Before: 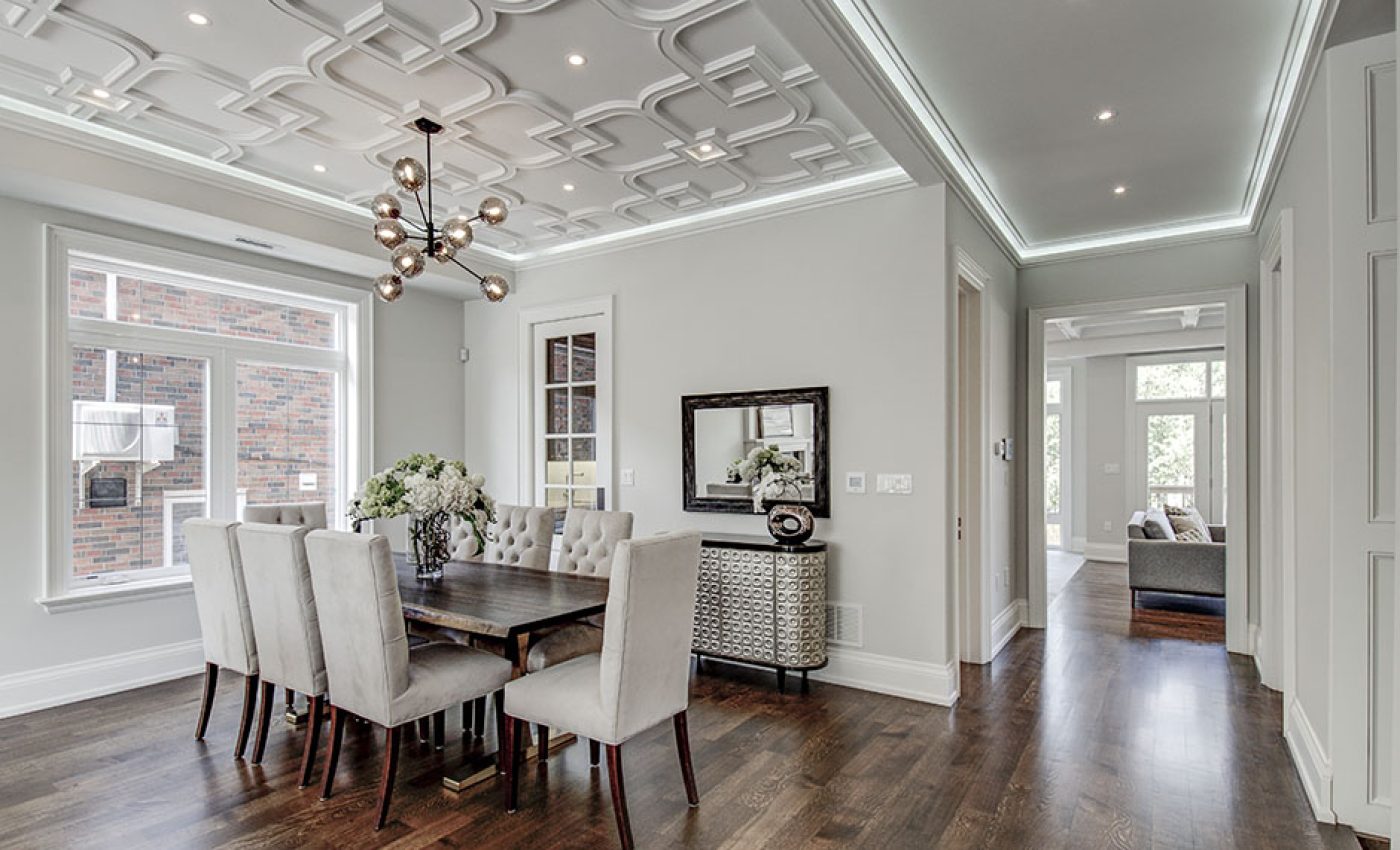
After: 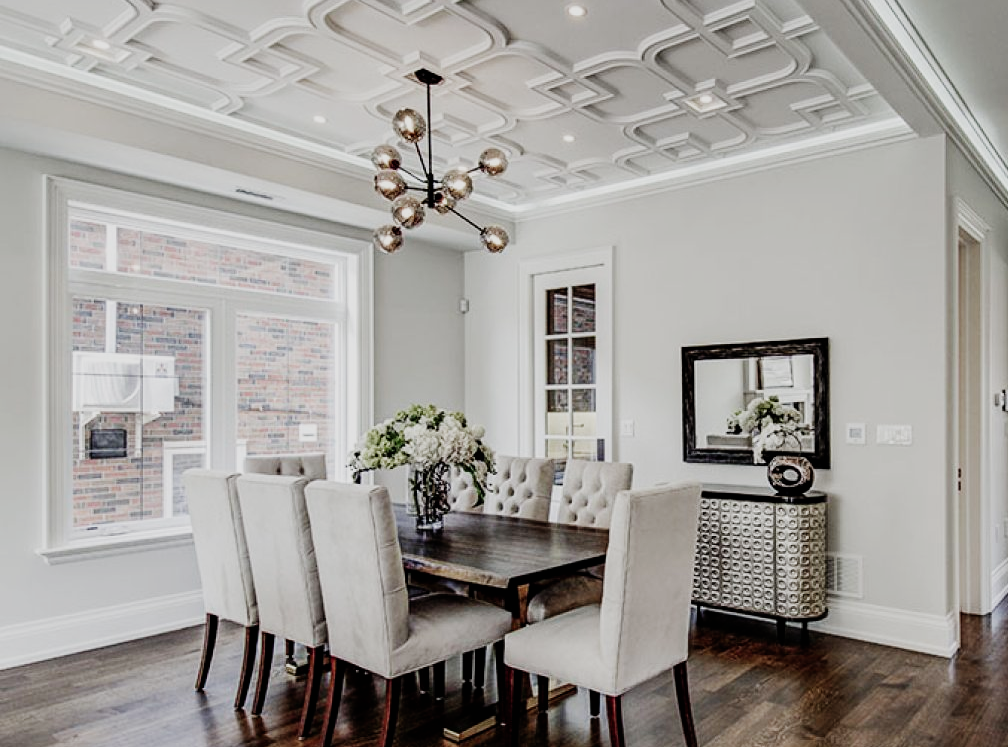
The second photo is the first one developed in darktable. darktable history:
sigmoid: contrast 1.7, skew -0.2, preserve hue 0%, red attenuation 0.1, red rotation 0.035, green attenuation 0.1, green rotation -0.017, blue attenuation 0.15, blue rotation -0.052, base primaries Rec2020
crop: top 5.803%, right 27.864%, bottom 5.804%
color balance: on, module defaults
